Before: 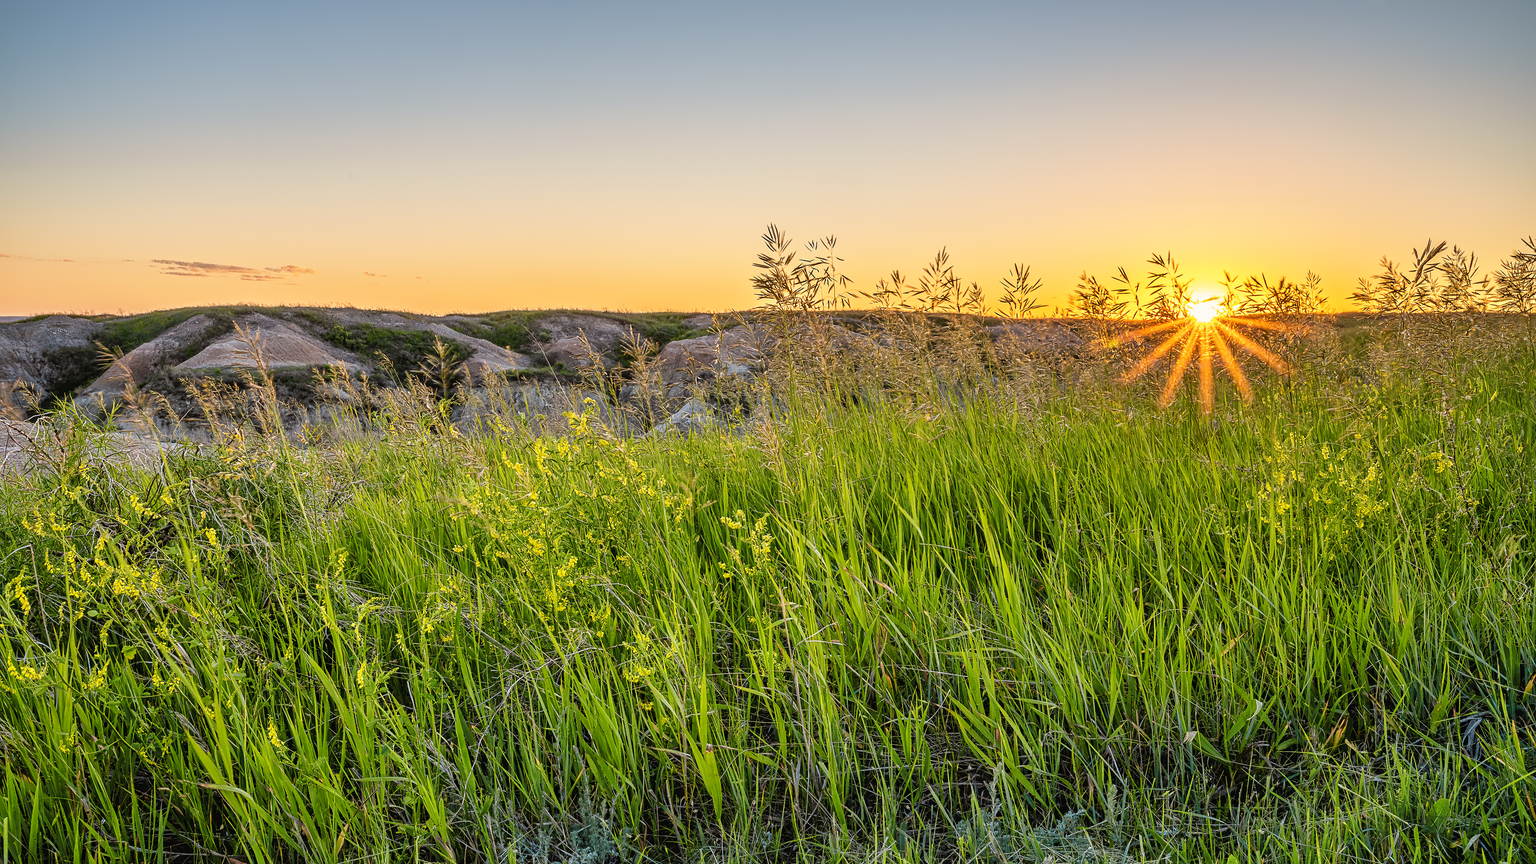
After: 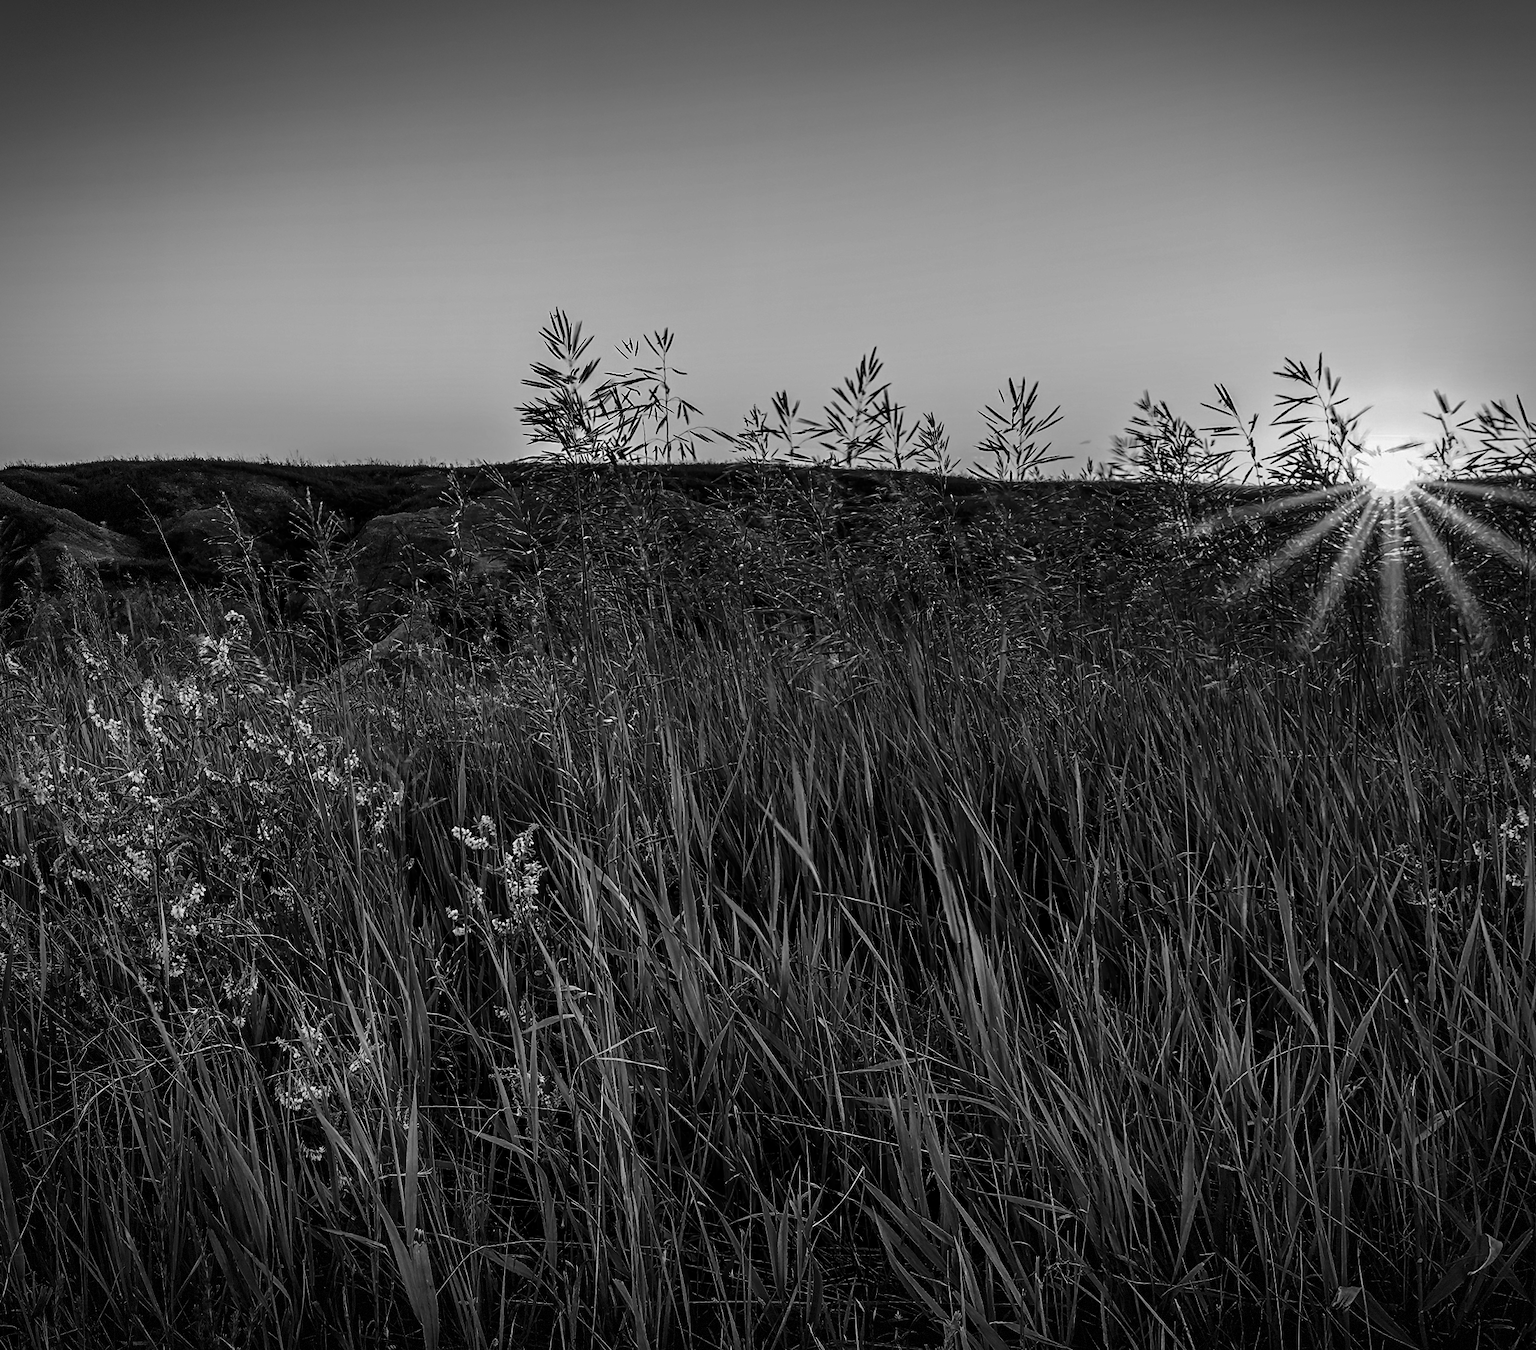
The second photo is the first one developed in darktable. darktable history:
vignetting: dithering 8-bit output, unbound false
contrast brightness saturation: contrast 0.02, brightness -1, saturation -1
rotate and perspective: rotation 1.69°, lens shift (vertical) -0.023, lens shift (horizontal) -0.291, crop left 0.025, crop right 0.988, crop top 0.092, crop bottom 0.842
crop and rotate: left 22.516%, right 21.234%
